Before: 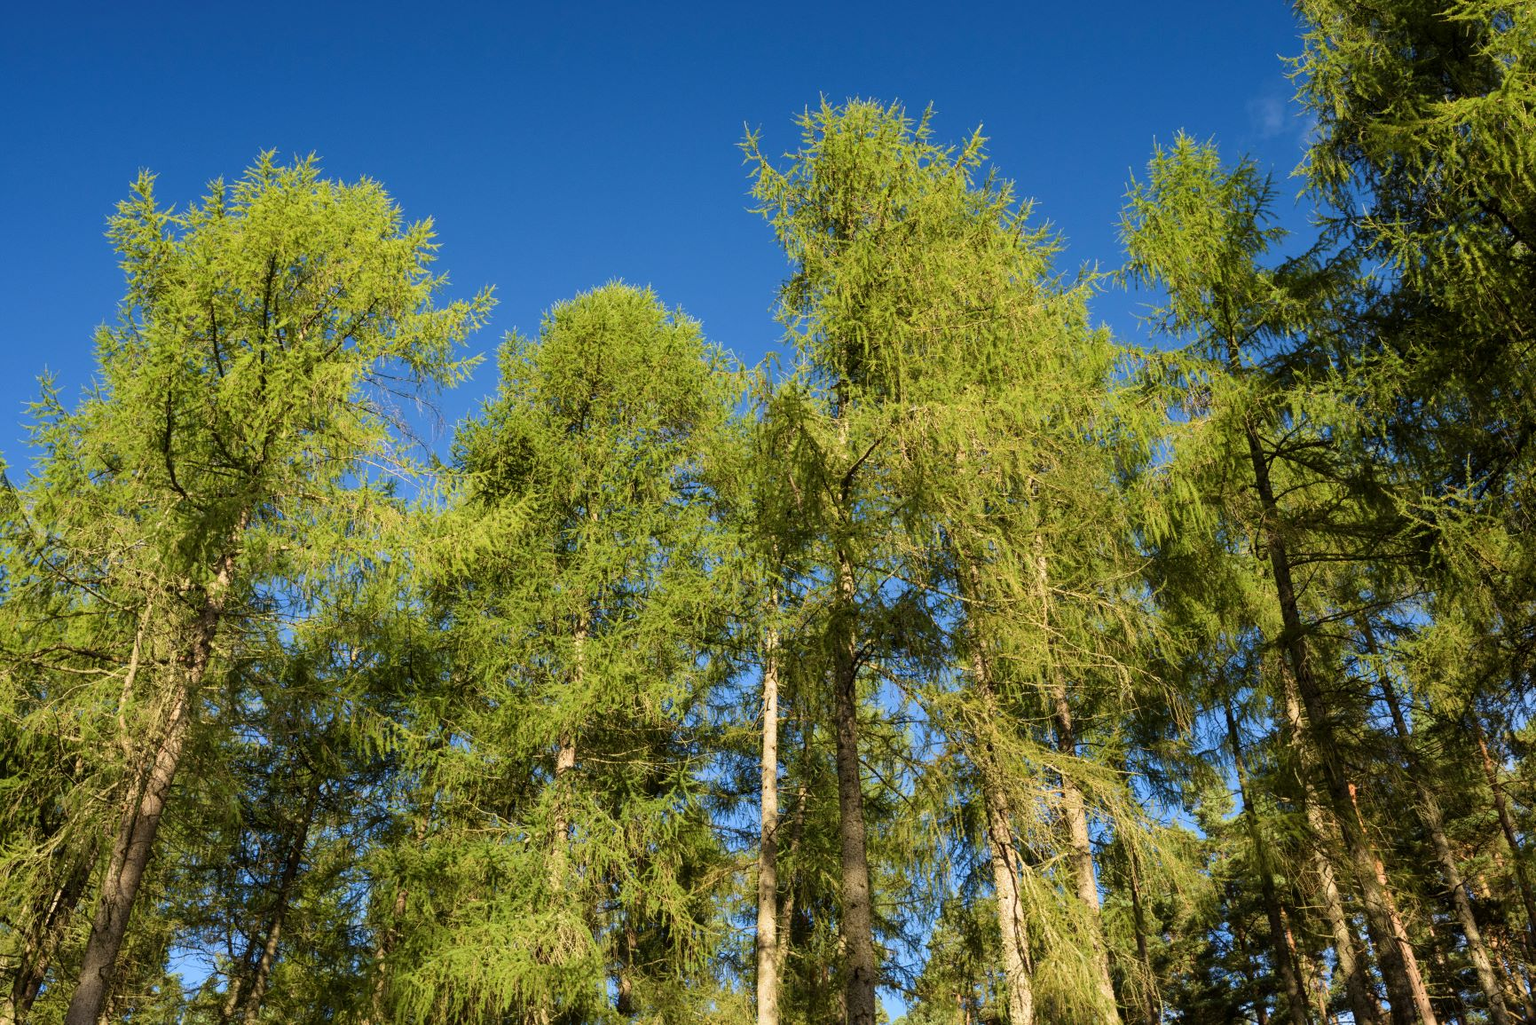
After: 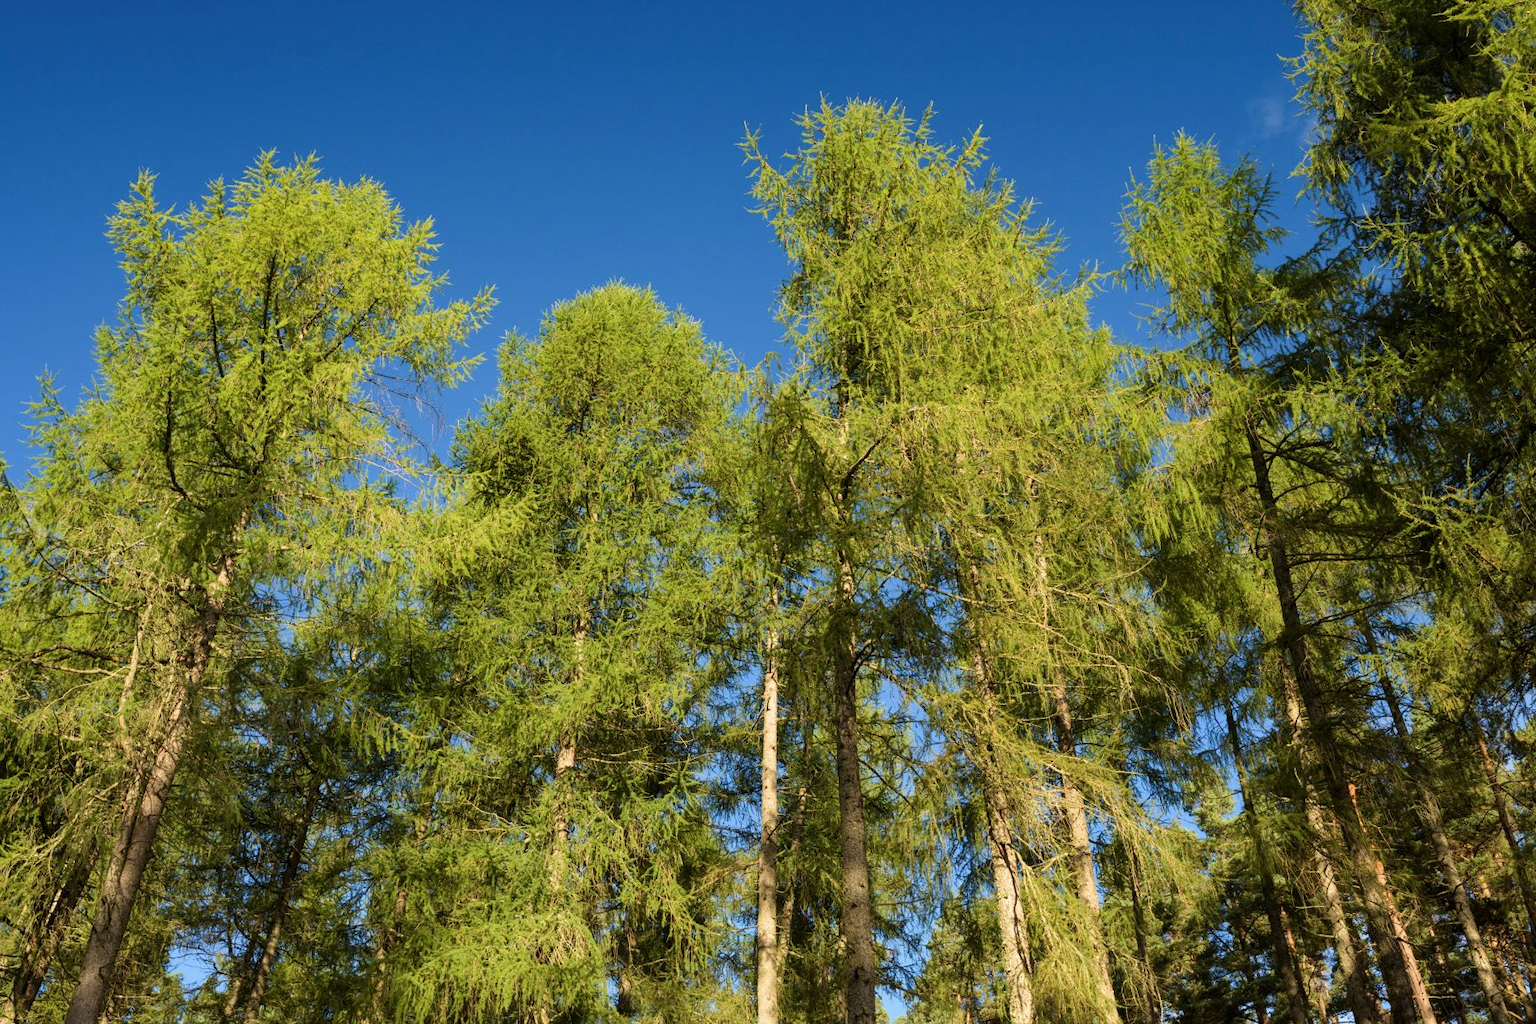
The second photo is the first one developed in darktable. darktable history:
white balance: red 1.009, blue 0.985
